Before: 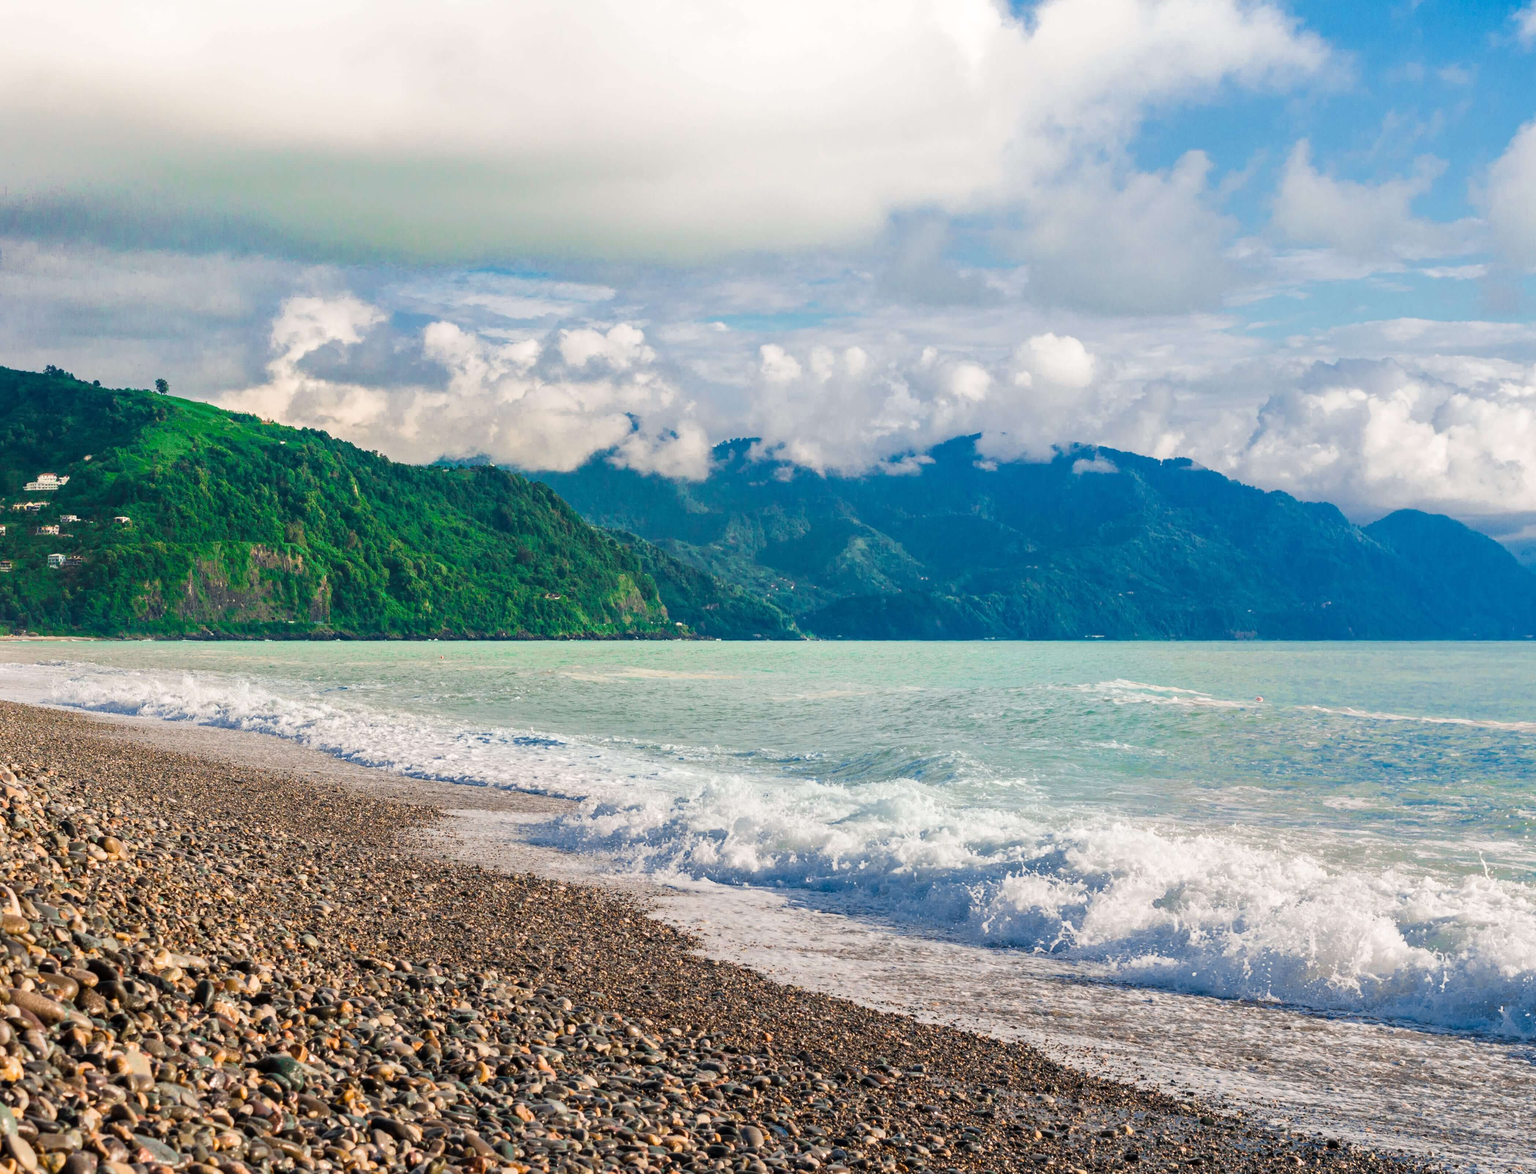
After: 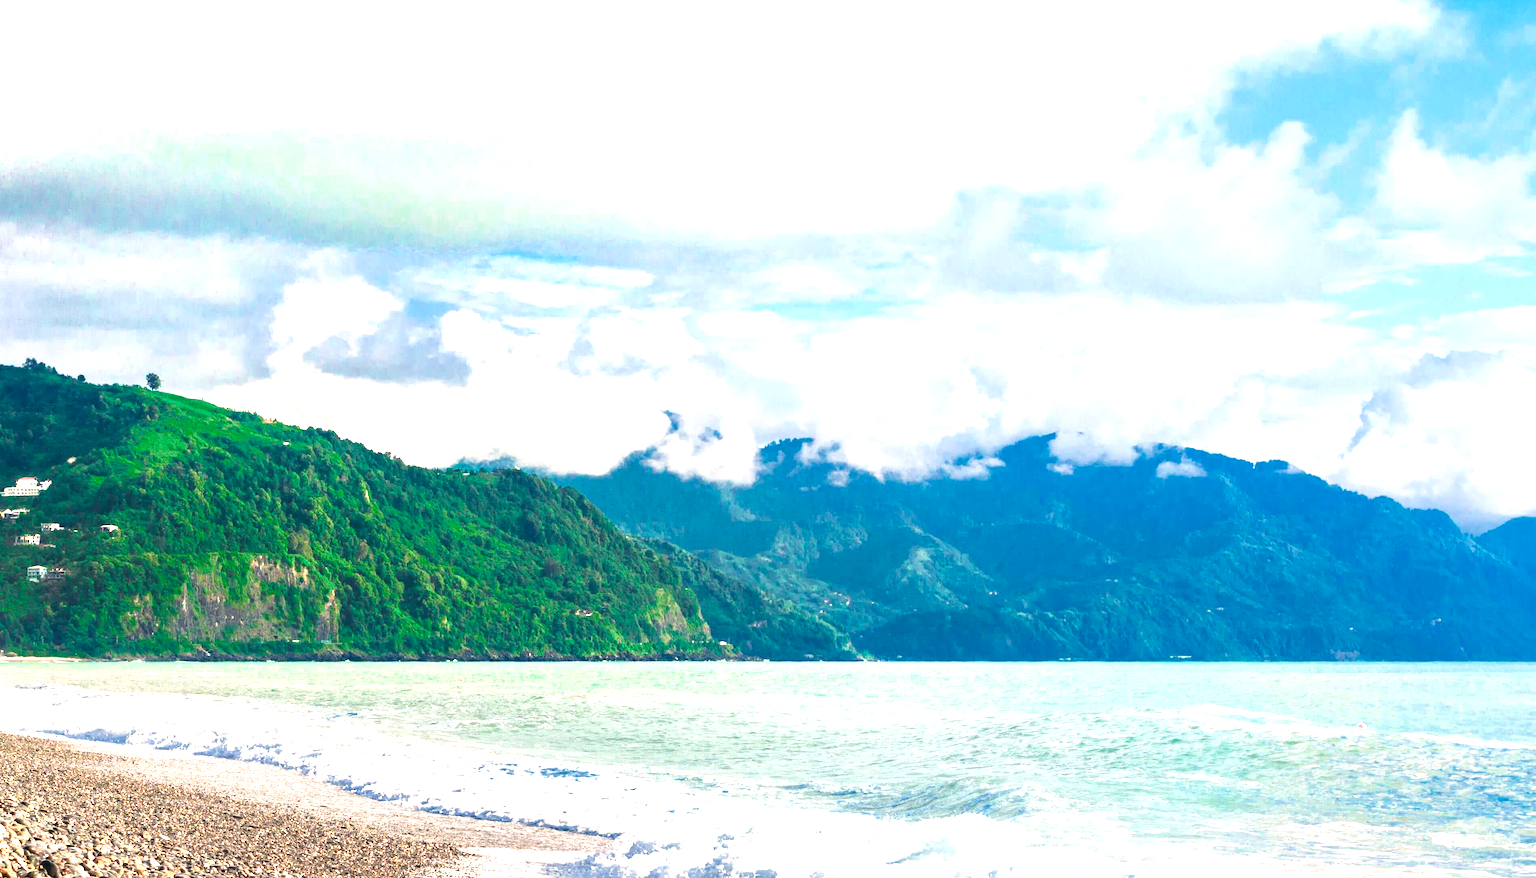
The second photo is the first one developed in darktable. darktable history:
crop: left 1.509%, top 3.452%, right 7.696%, bottom 28.452%
color zones: curves: ch0 [(0, 0.465) (0.092, 0.596) (0.289, 0.464) (0.429, 0.453) (0.571, 0.464) (0.714, 0.455) (0.857, 0.462) (1, 0.465)]
exposure: exposure 1 EV, compensate highlight preservation false
levels: levels [0, 0.476, 0.951]
